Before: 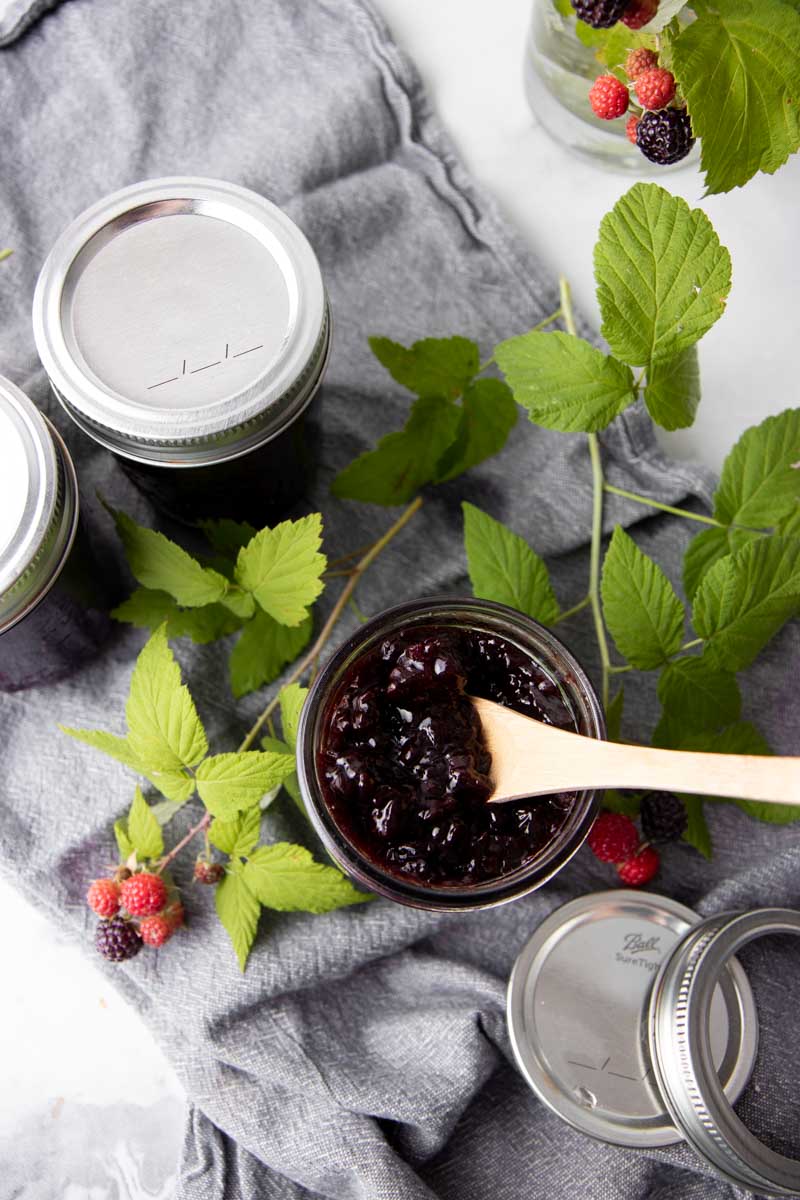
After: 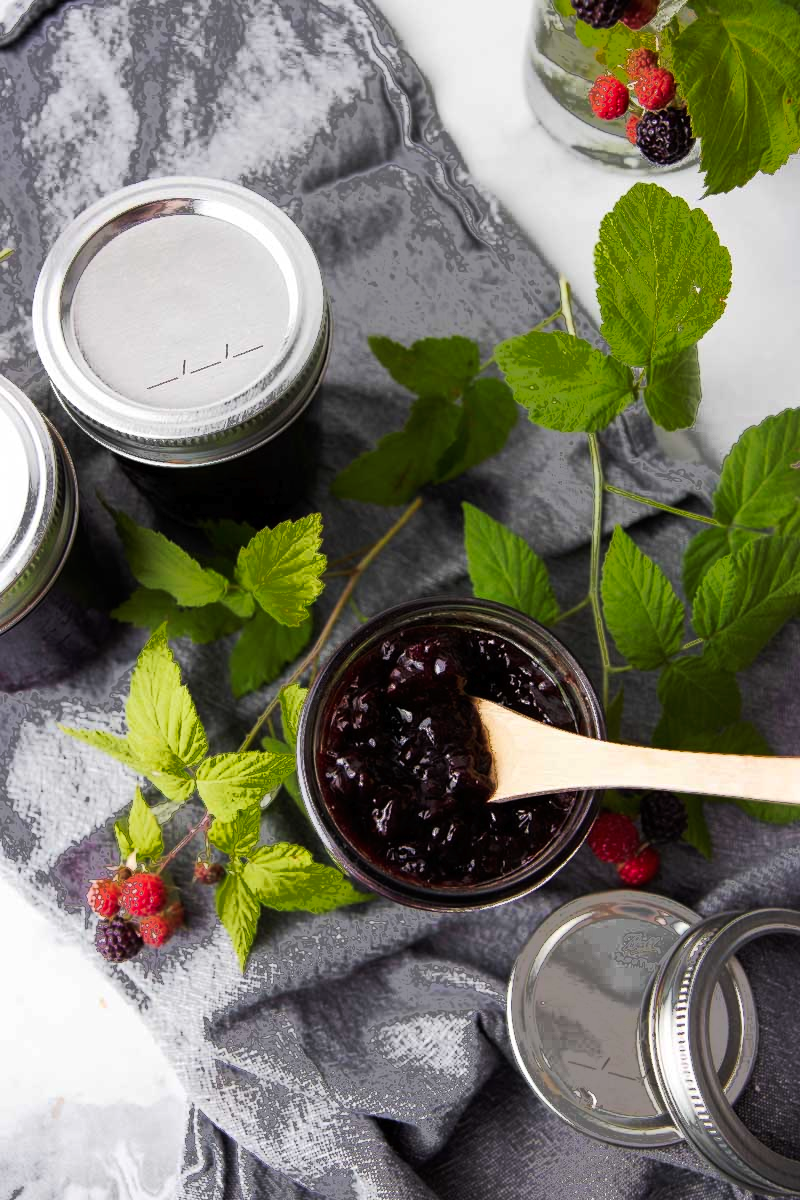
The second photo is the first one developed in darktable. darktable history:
tone curve: curves: ch0 [(0, 0) (0.003, 0.006) (0.011, 0.01) (0.025, 0.017) (0.044, 0.029) (0.069, 0.043) (0.1, 0.064) (0.136, 0.091) (0.177, 0.128) (0.224, 0.162) (0.277, 0.206) (0.335, 0.258) (0.399, 0.324) (0.468, 0.404) (0.543, 0.499) (0.623, 0.595) (0.709, 0.693) (0.801, 0.786) (0.898, 0.883) (1, 1)], preserve colors none
fill light: exposure -0.73 EV, center 0.69, width 2.2
